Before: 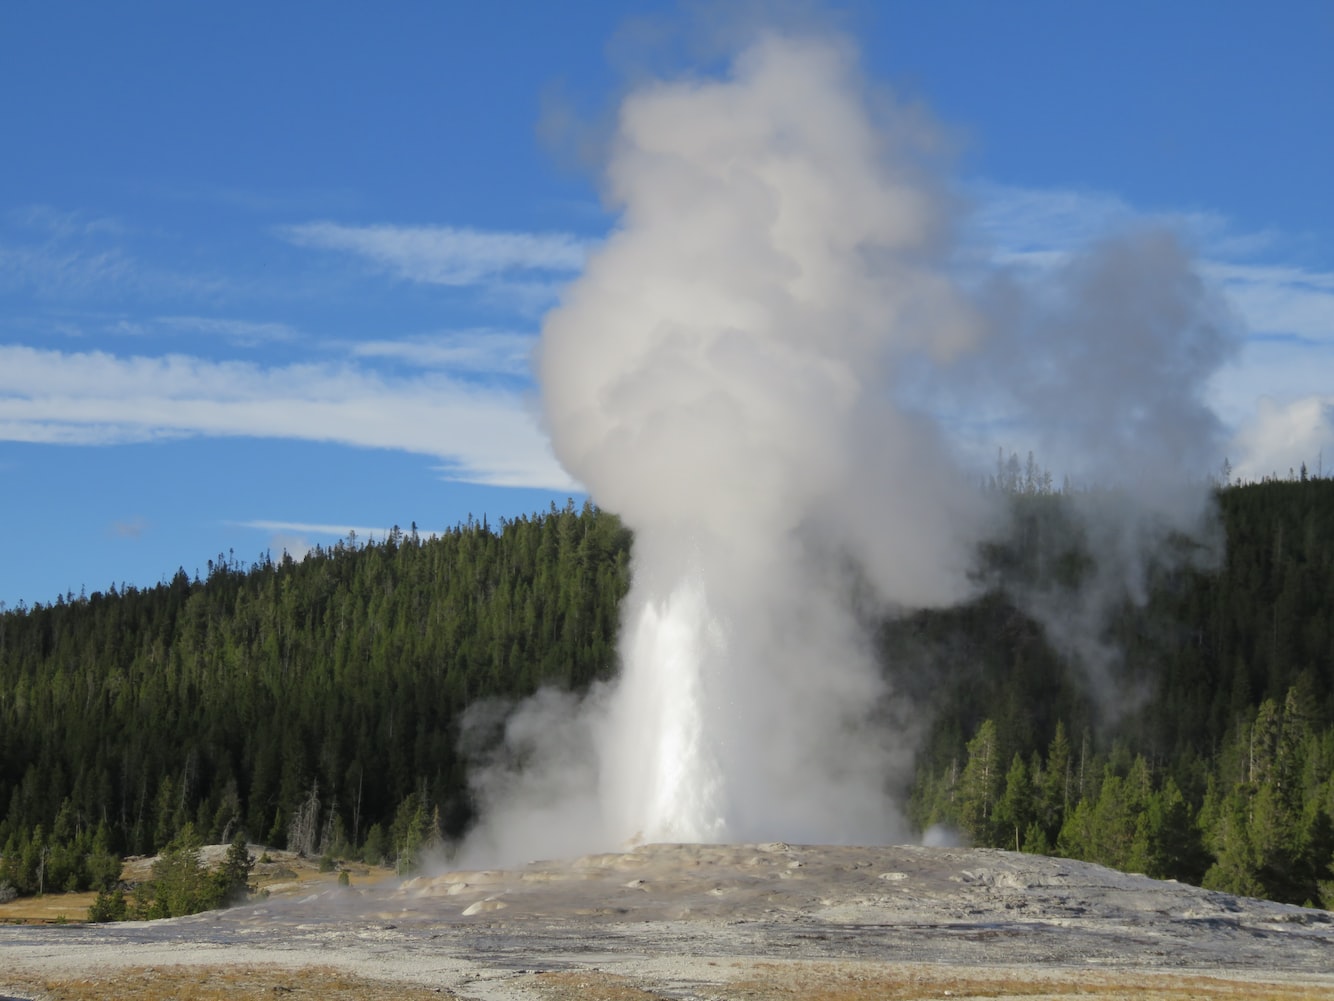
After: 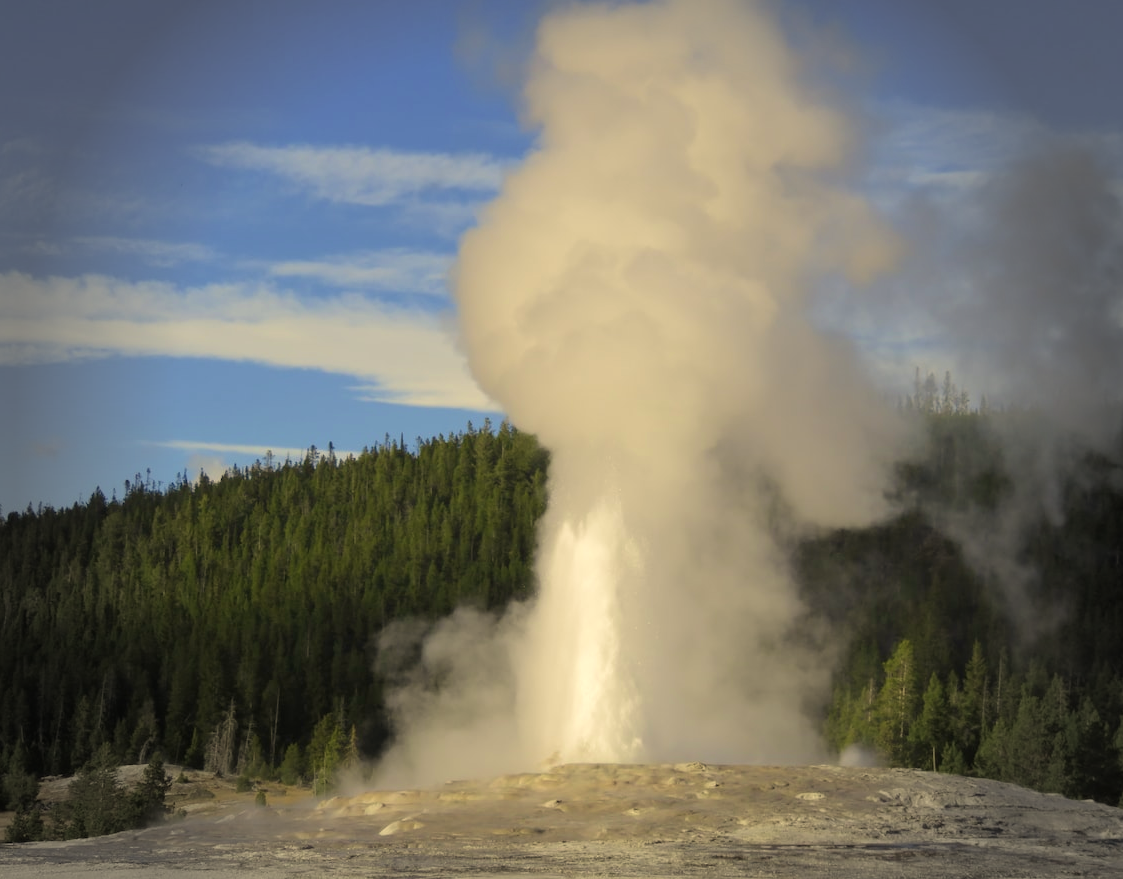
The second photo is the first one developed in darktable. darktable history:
vignetting: fall-off start 68.51%, fall-off radius 29.31%, width/height ratio 0.996, shape 0.846
color correction: highlights a* 2.6, highlights b* 22.71
crop: left 6.266%, top 8.035%, right 9.532%, bottom 4.098%
velvia: on, module defaults
